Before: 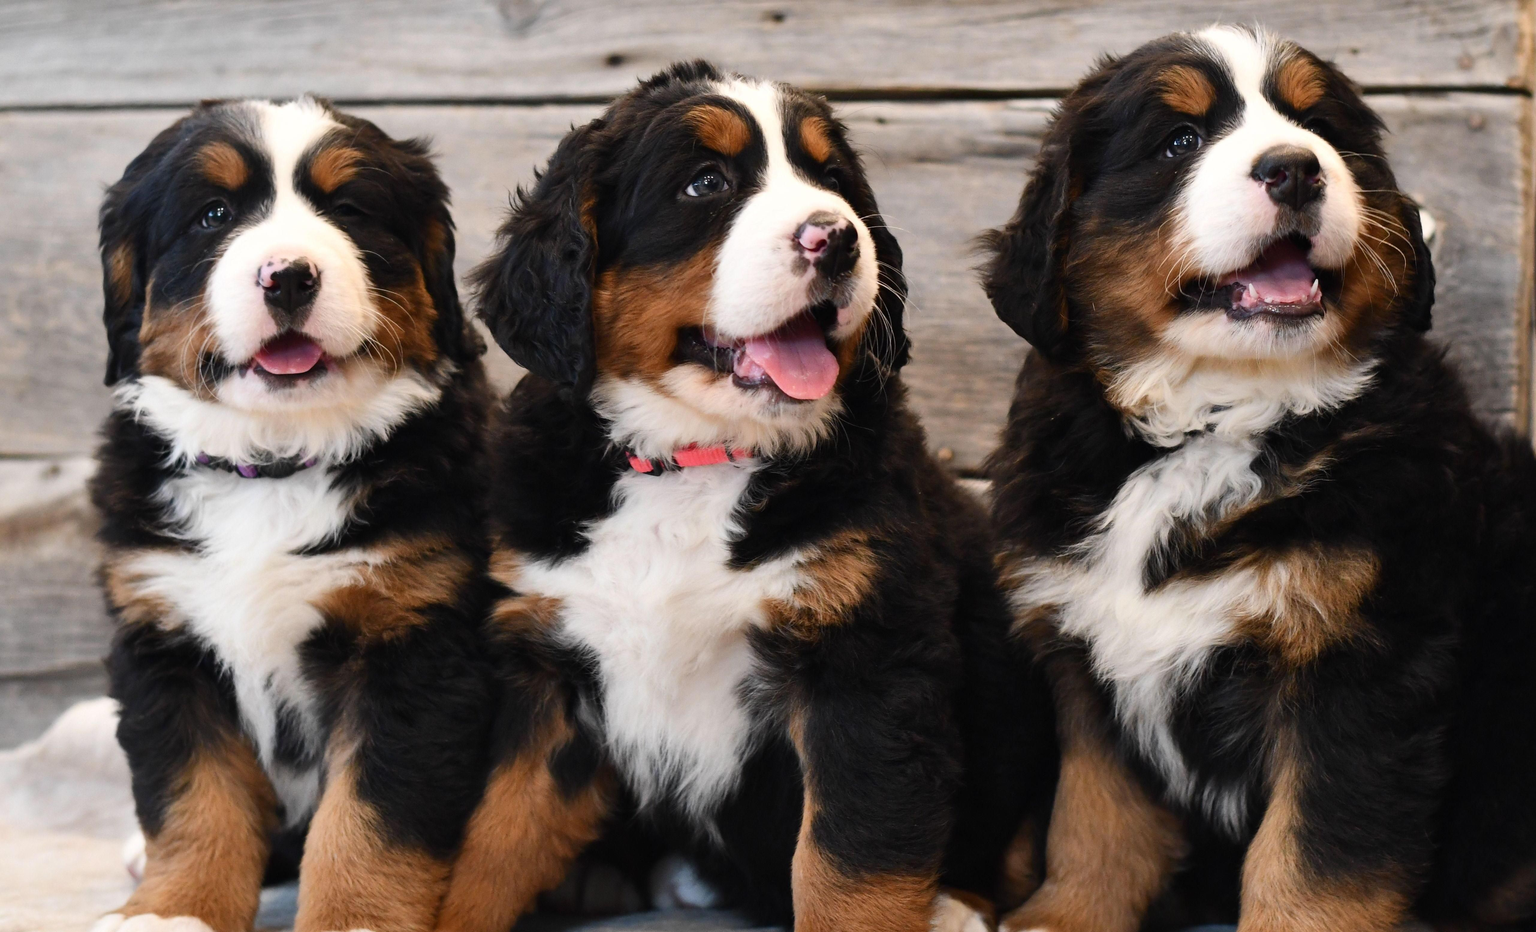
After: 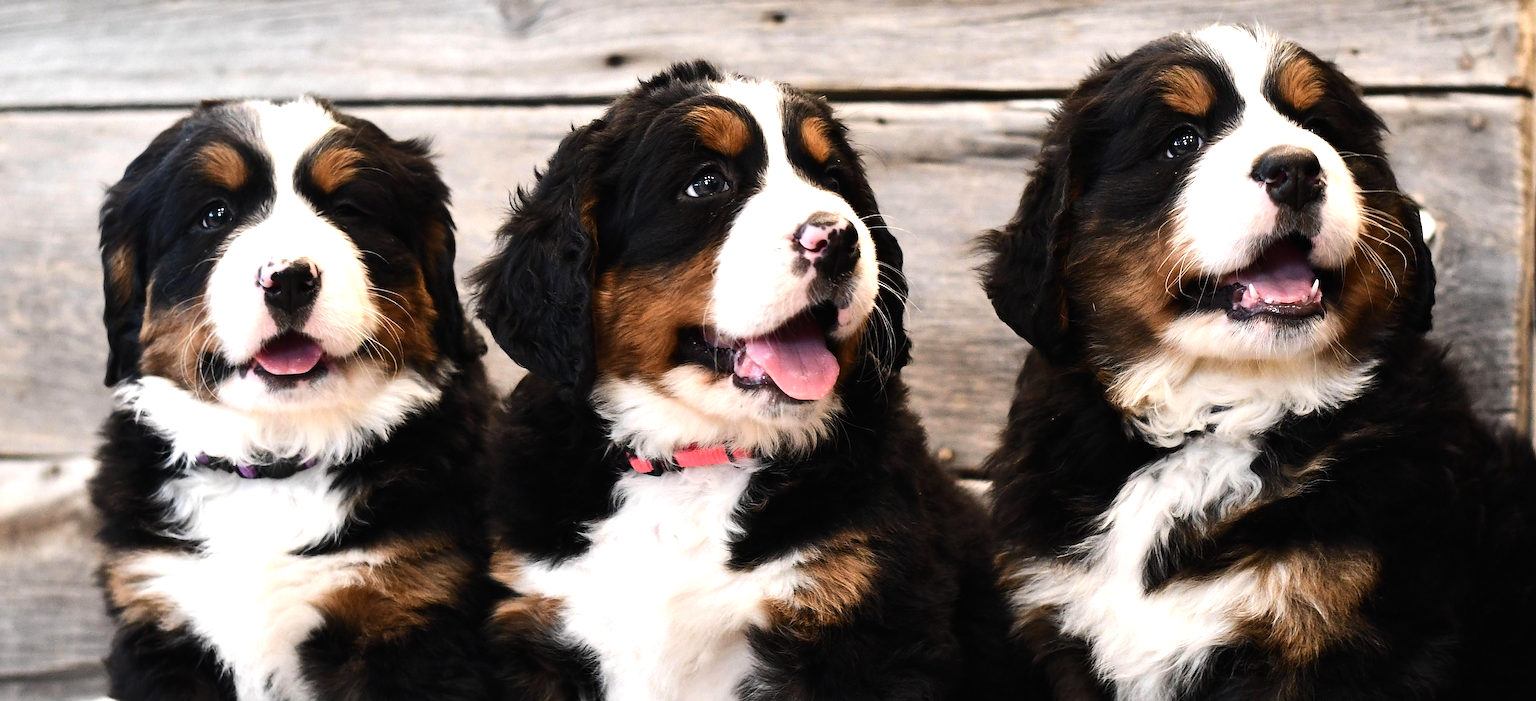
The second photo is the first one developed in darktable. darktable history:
sharpen: on, module defaults
crop: bottom 24.584%
tone equalizer: -8 EV -0.773 EV, -7 EV -0.675 EV, -6 EV -0.637 EV, -5 EV -0.389 EV, -3 EV 0.392 EV, -2 EV 0.6 EV, -1 EV 0.69 EV, +0 EV 0.775 EV, edges refinement/feathering 500, mask exposure compensation -1.57 EV, preserve details no
exposure: exposure -0.004 EV, compensate exposure bias true, compensate highlight preservation false
